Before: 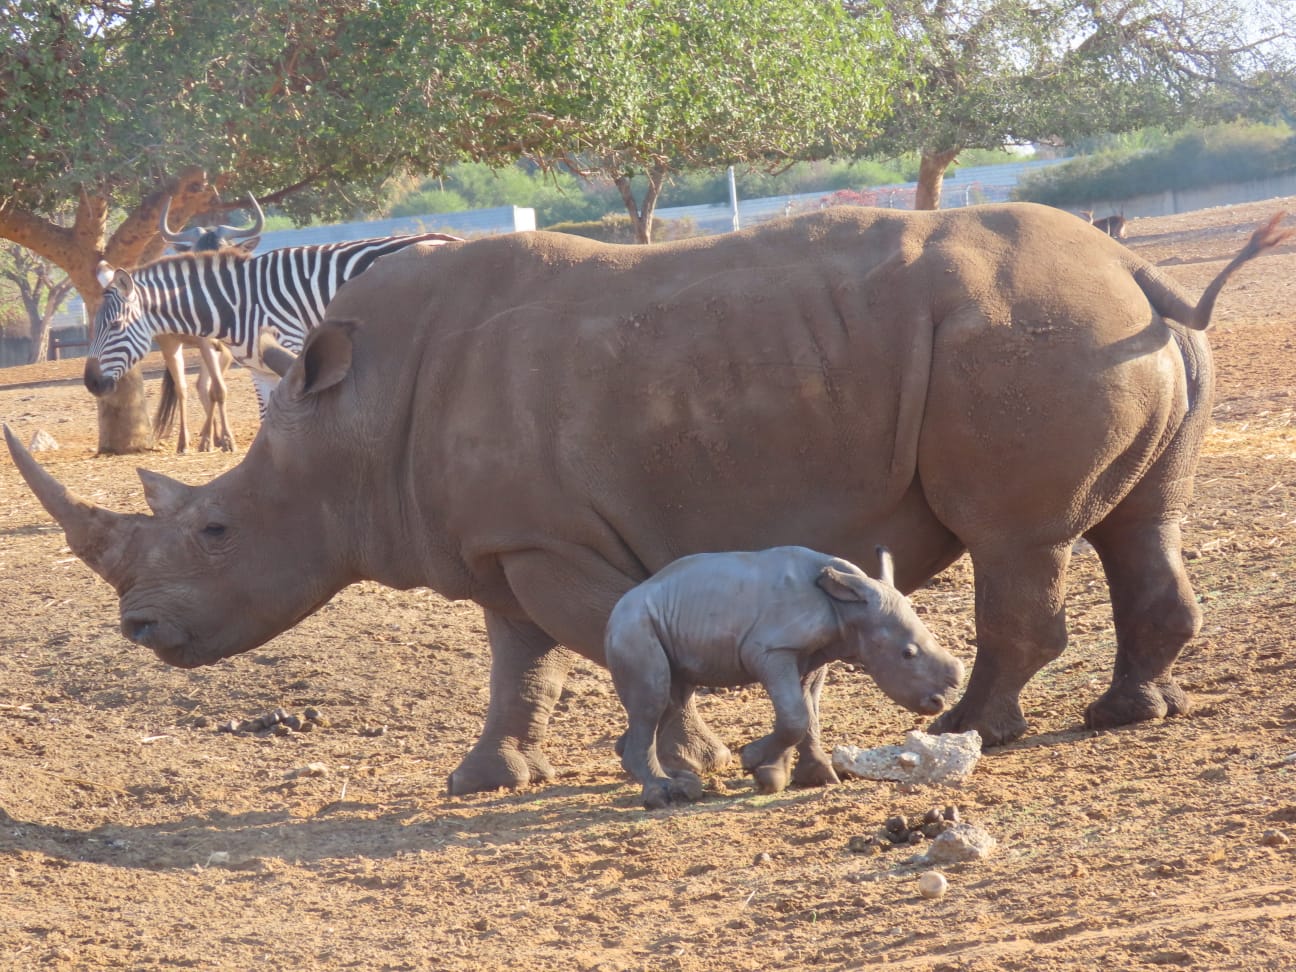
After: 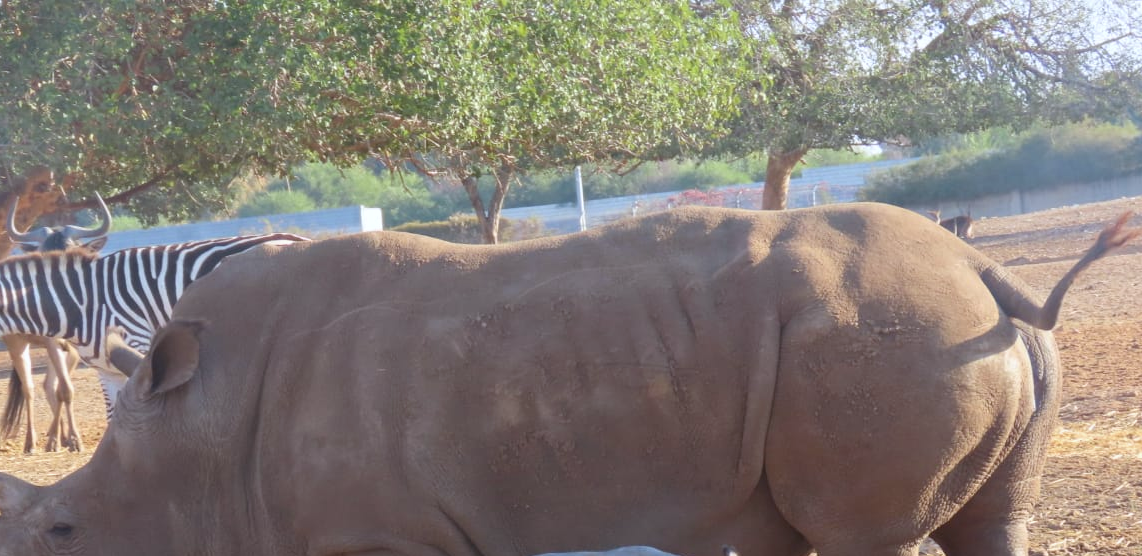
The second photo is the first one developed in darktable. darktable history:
crop and rotate: left 11.812%, bottom 42.776%
white balance: red 0.976, blue 1.04
